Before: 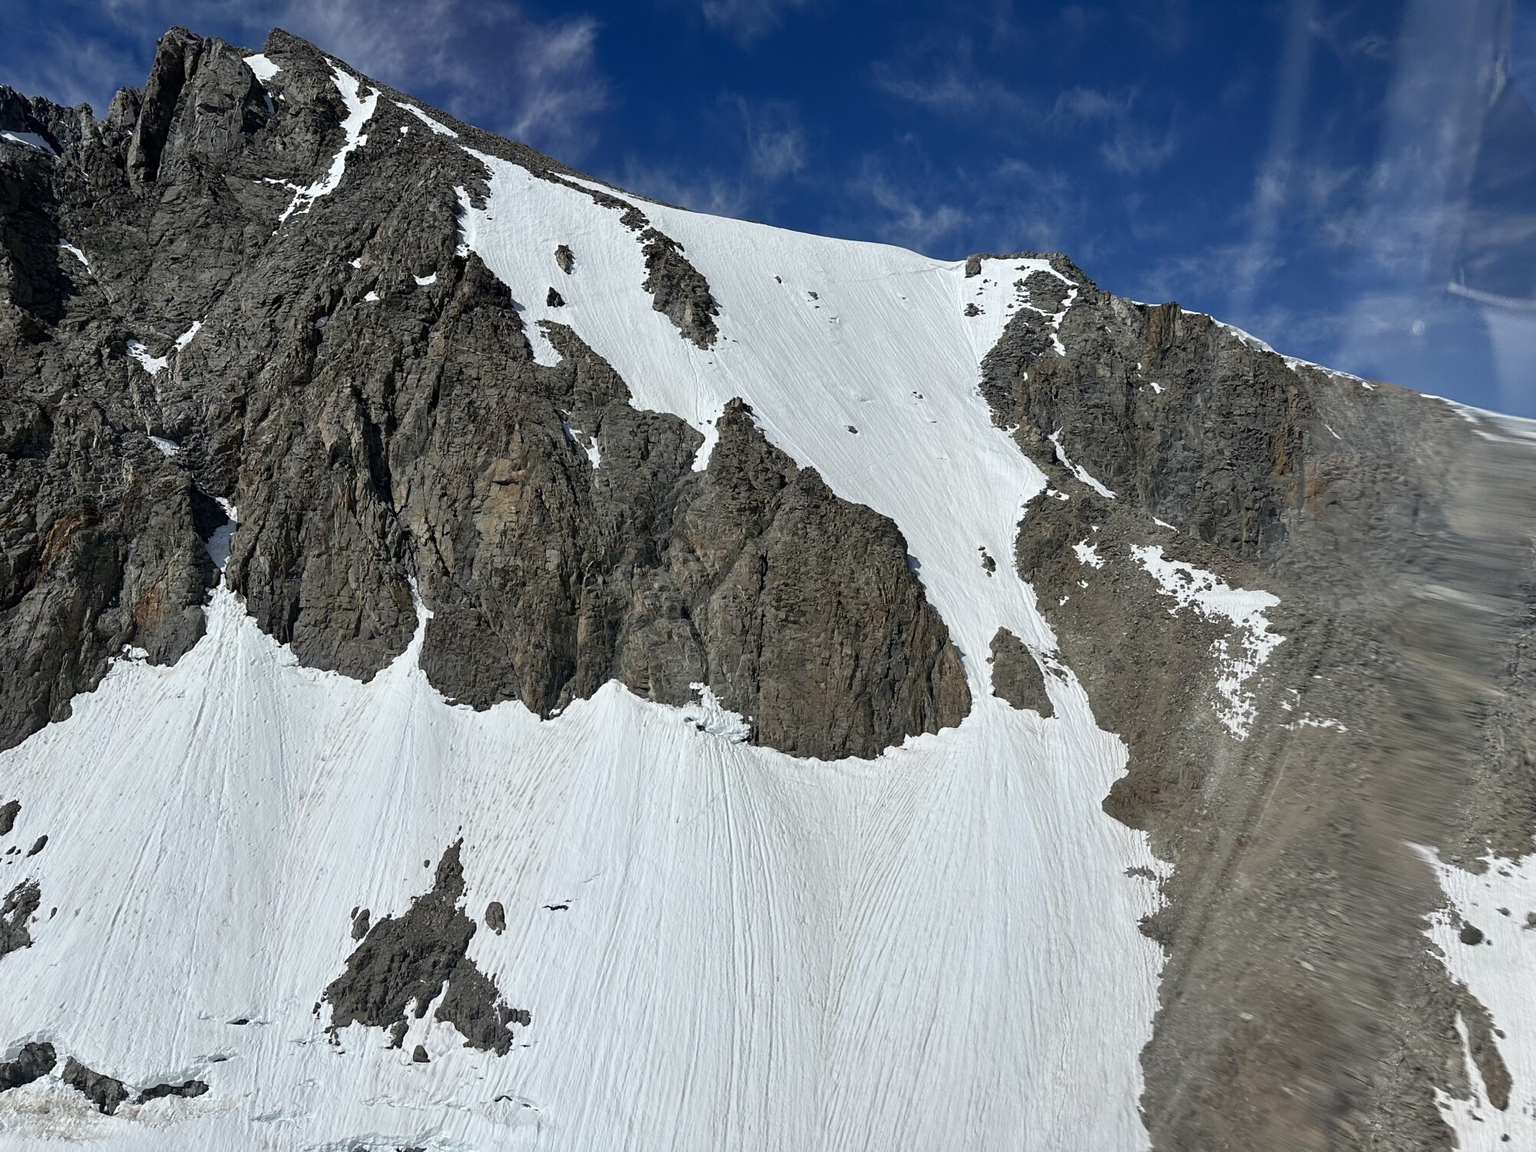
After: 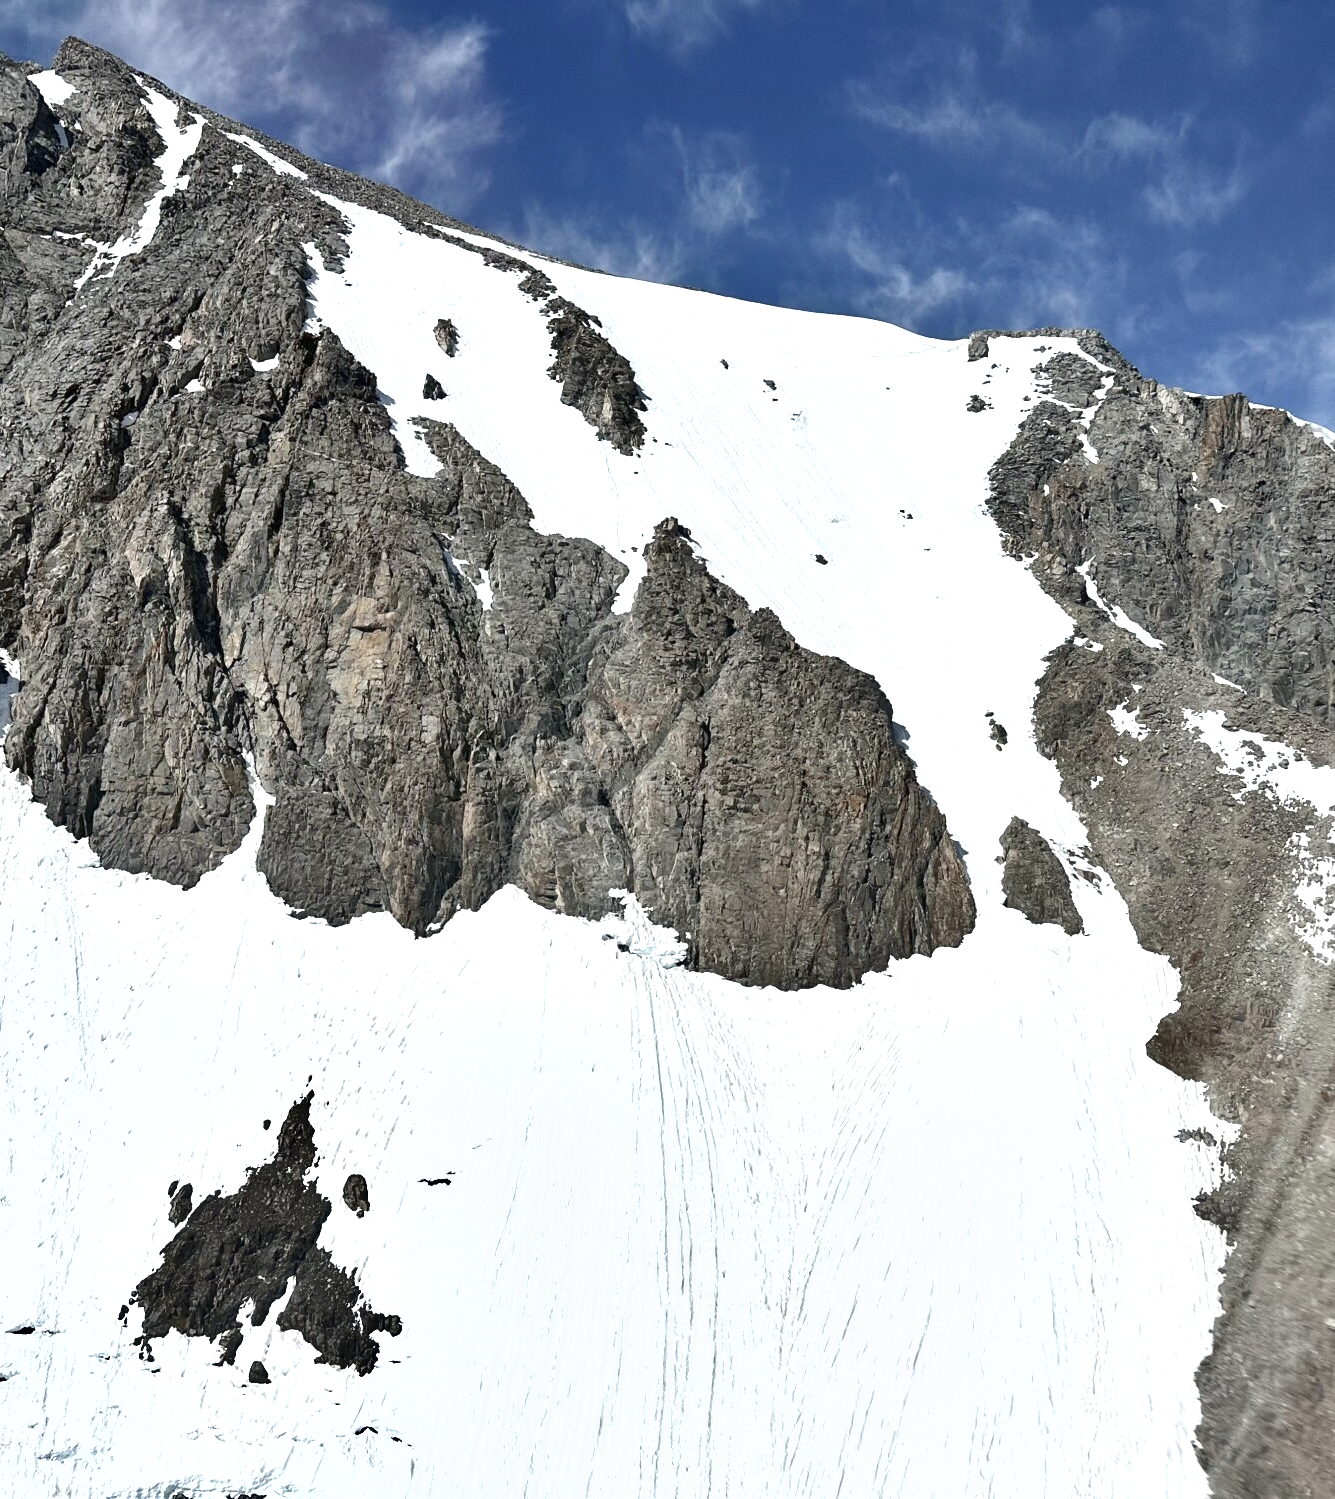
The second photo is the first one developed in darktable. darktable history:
crop and rotate: left 14.465%, right 18.78%
contrast brightness saturation: contrast 0.101, saturation -0.352
levels: levels [0, 0.478, 1]
exposure: exposure 1 EV, compensate exposure bias true, compensate highlight preservation false
shadows and highlights: soften with gaussian
